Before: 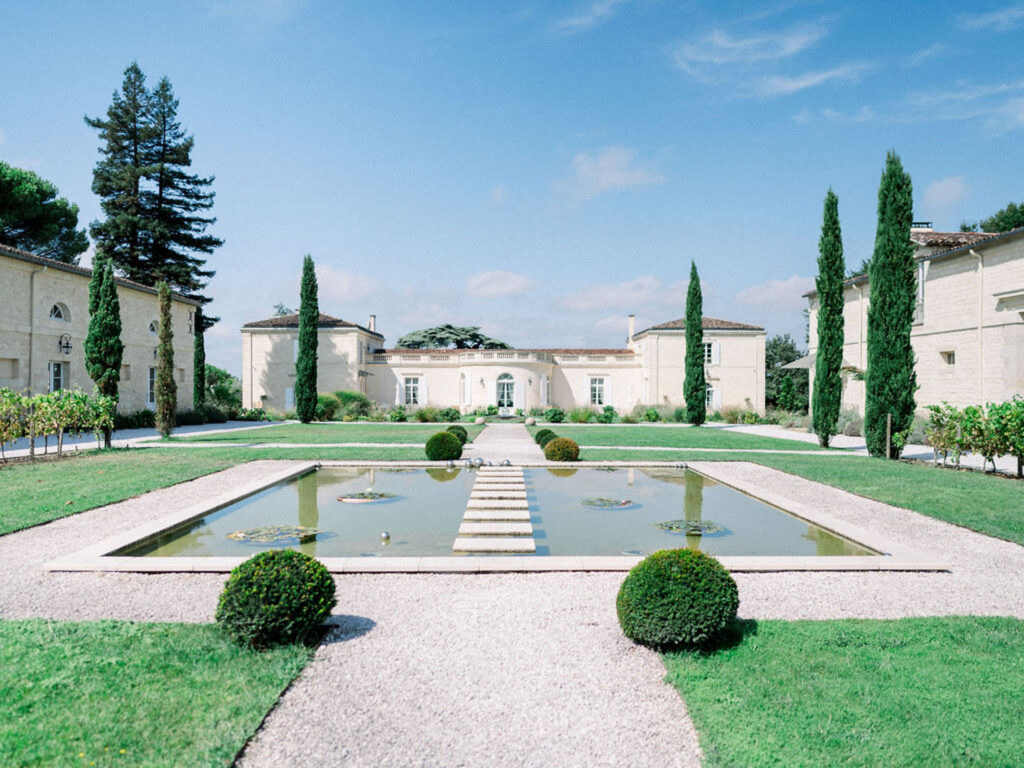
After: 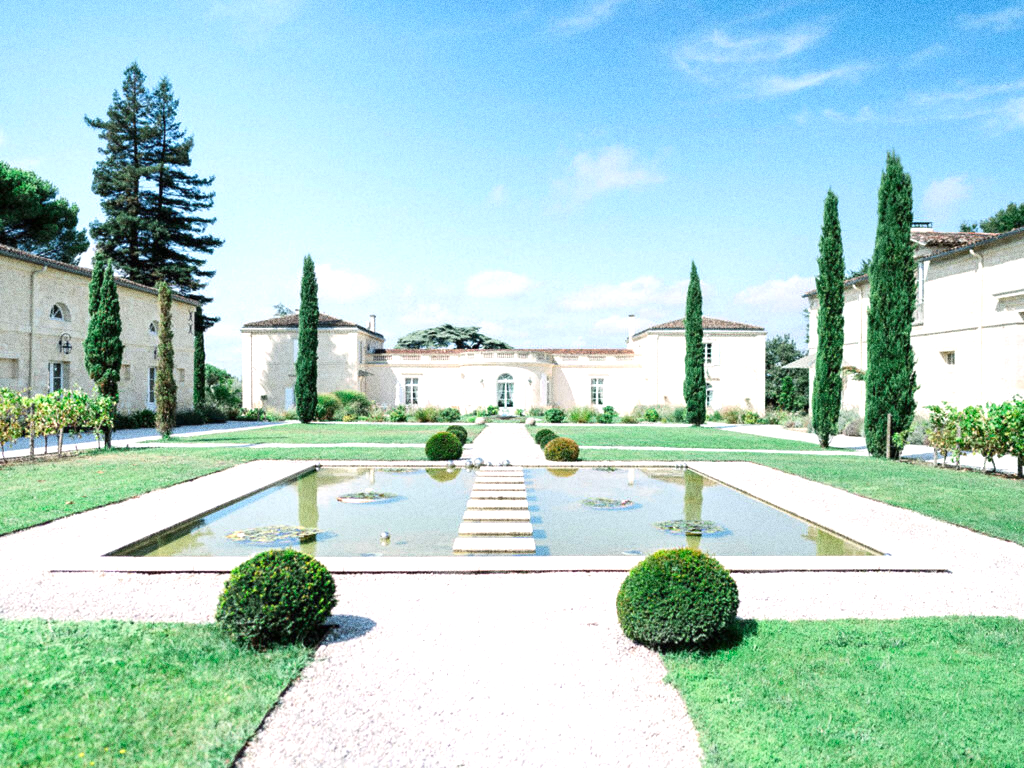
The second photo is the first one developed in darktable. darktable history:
exposure: black level correction 0, exposure 0.7 EV, compensate exposure bias true, compensate highlight preservation false
grain: coarseness 0.09 ISO, strength 40%
